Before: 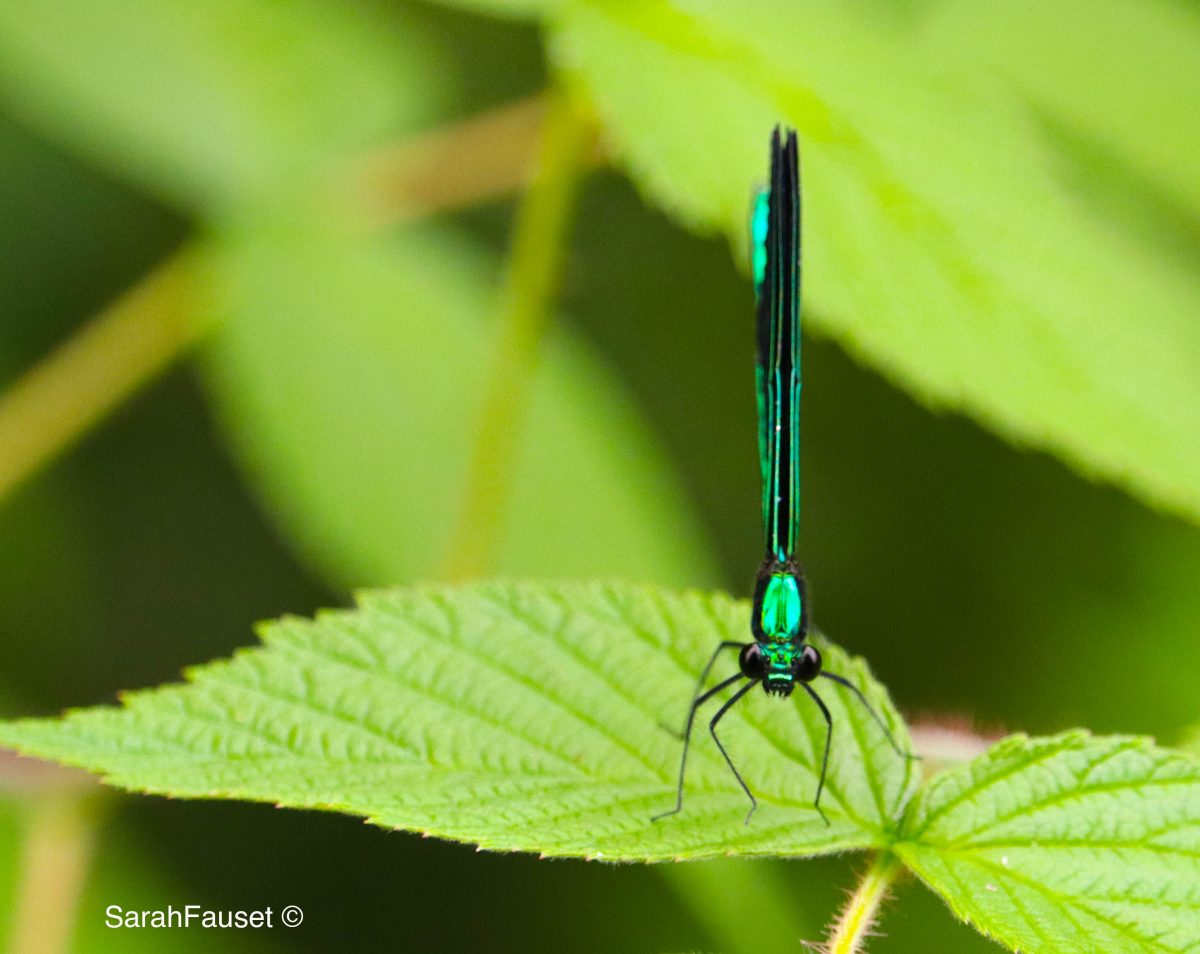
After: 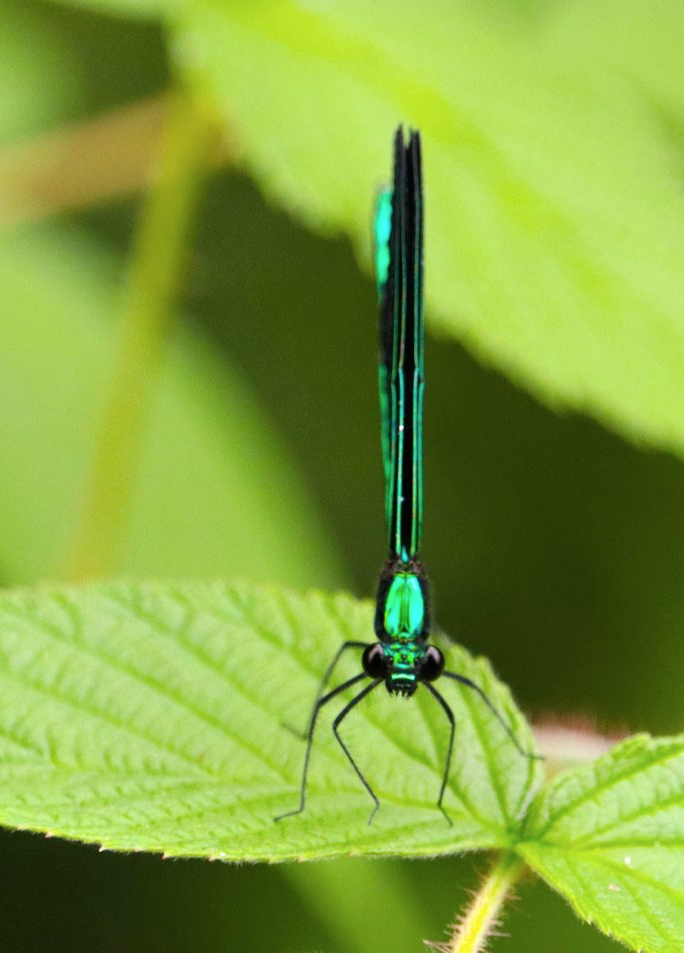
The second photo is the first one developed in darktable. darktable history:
tone equalizer: -8 EV -0.576 EV, edges refinement/feathering 500, mask exposure compensation -1.57 EV, preserve details no
contrast brightness saturation: saturation -0.055
crop: left 31.478%, top 0.006%, right 11.498%
shadows and highlights: shadows -10.77, white point adjustment 1.48, highlights 8.61
